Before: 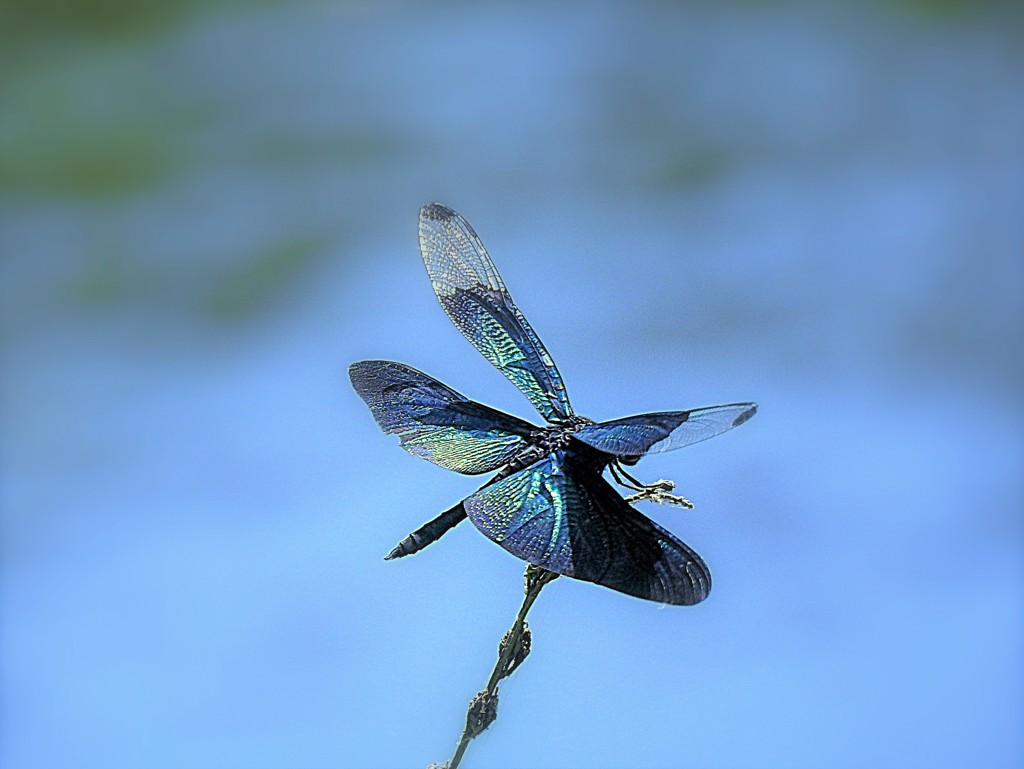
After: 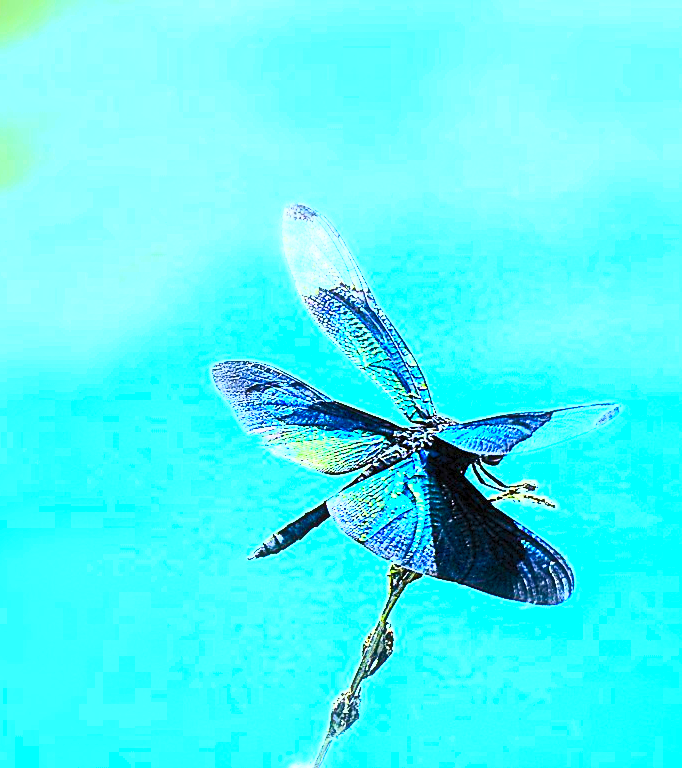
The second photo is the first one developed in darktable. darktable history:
contrast brightness saturation: contrast 0.83, brightness 0.59, saturation 0.59
crop and rotate: left 13.409%, right 19.924%
color balance rgb: perceptual saturation grading › global saturation 20%, perceptual saturation grading › highlights 2.68%, perceptual saturation grading › shadows 50%
base curve: curves: ch0 [(0, 0) (0.025, 0.046) (0.112, 0.277) (0.467, 0.74) (0.814, 0.929) (1, 0.942)]
